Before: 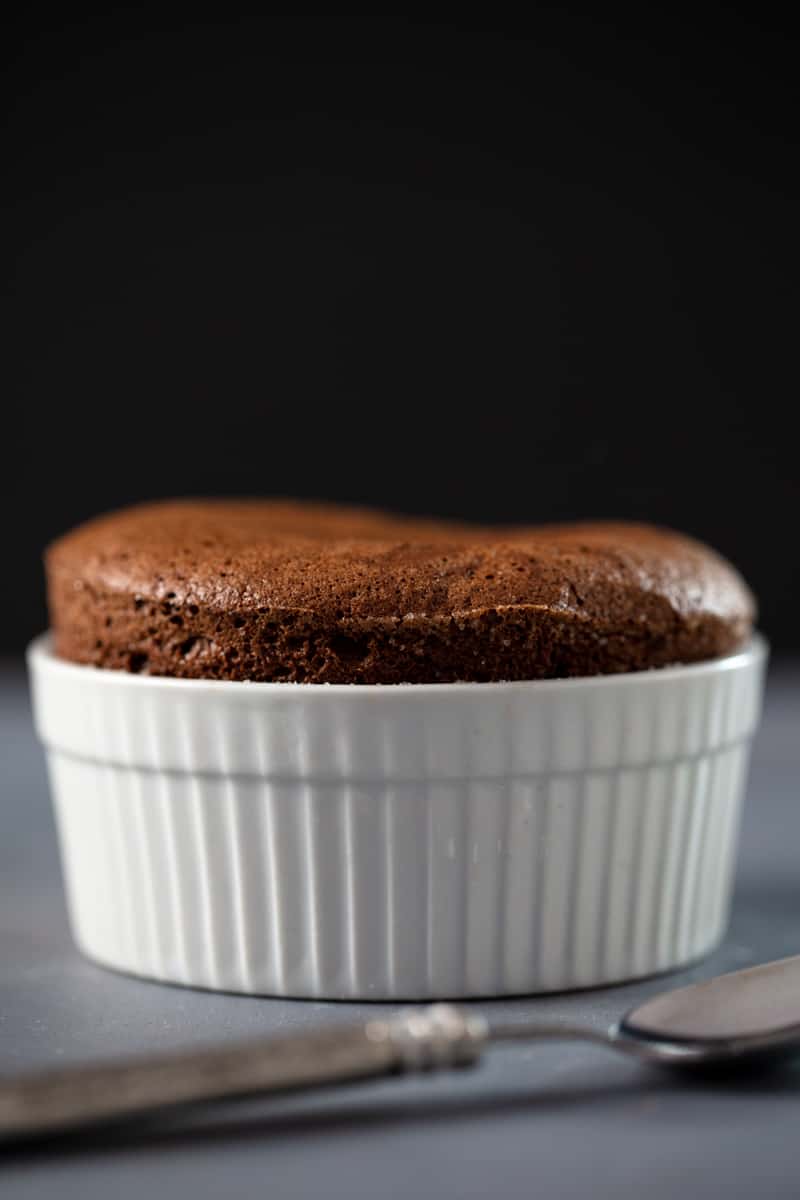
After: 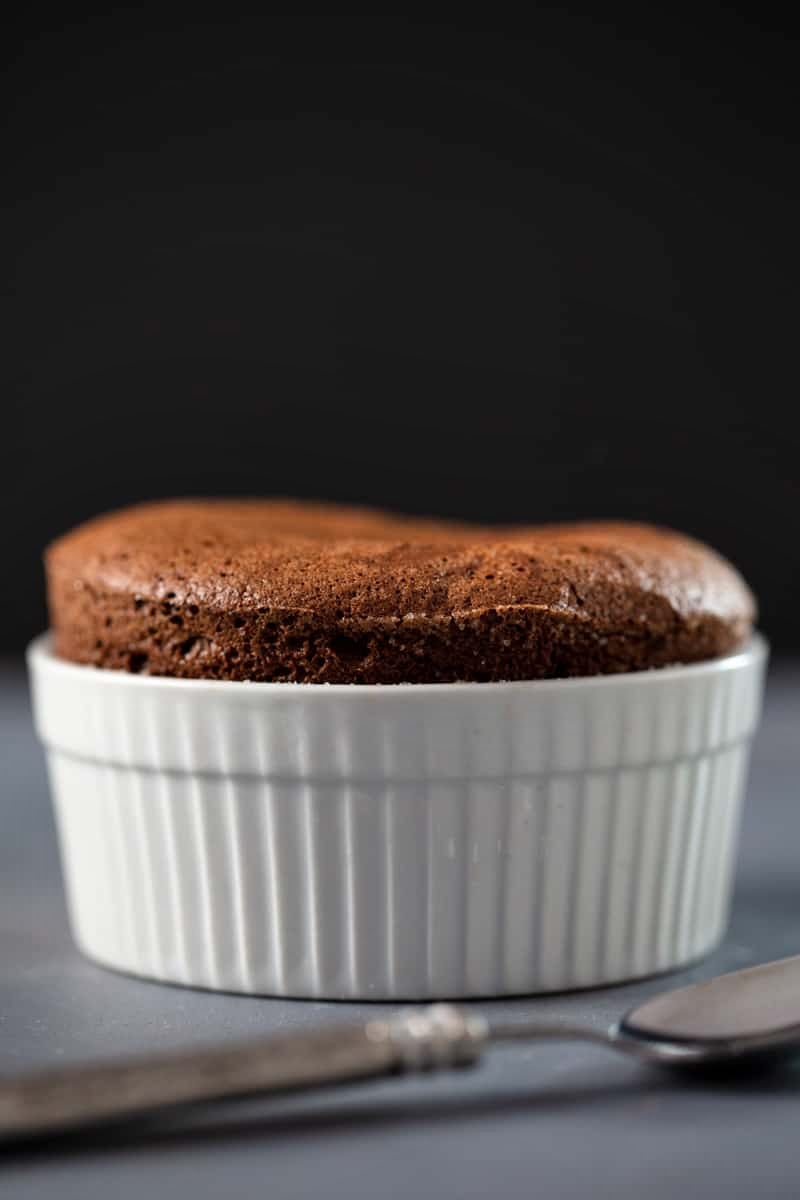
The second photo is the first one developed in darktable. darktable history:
shadows and highlights: shadows 47.44, highlights -41.89, soften with gaussian
